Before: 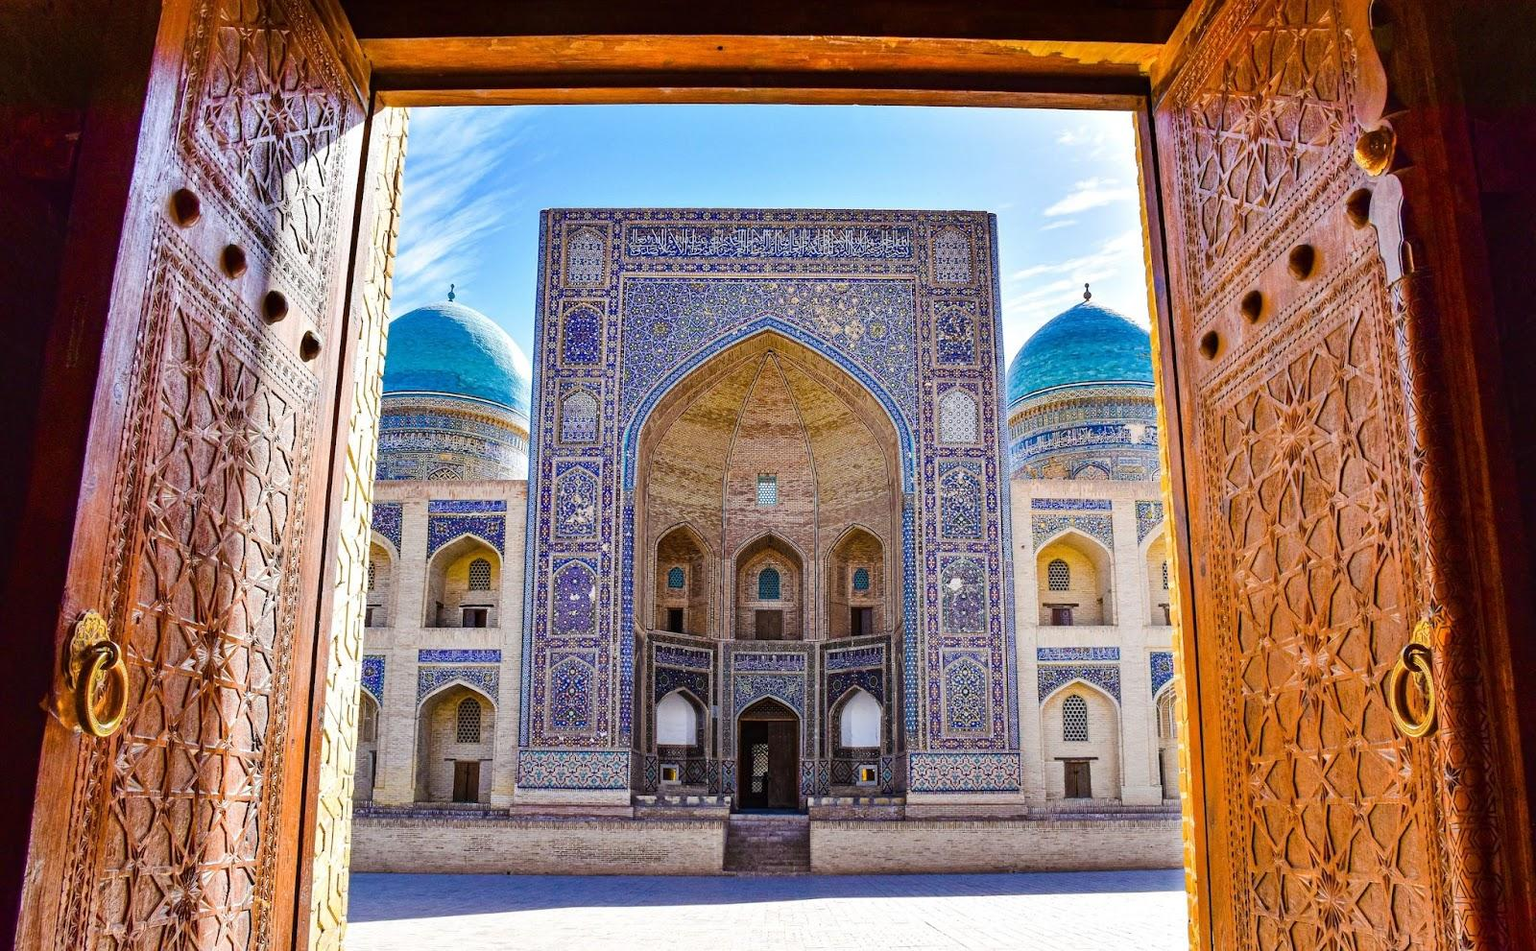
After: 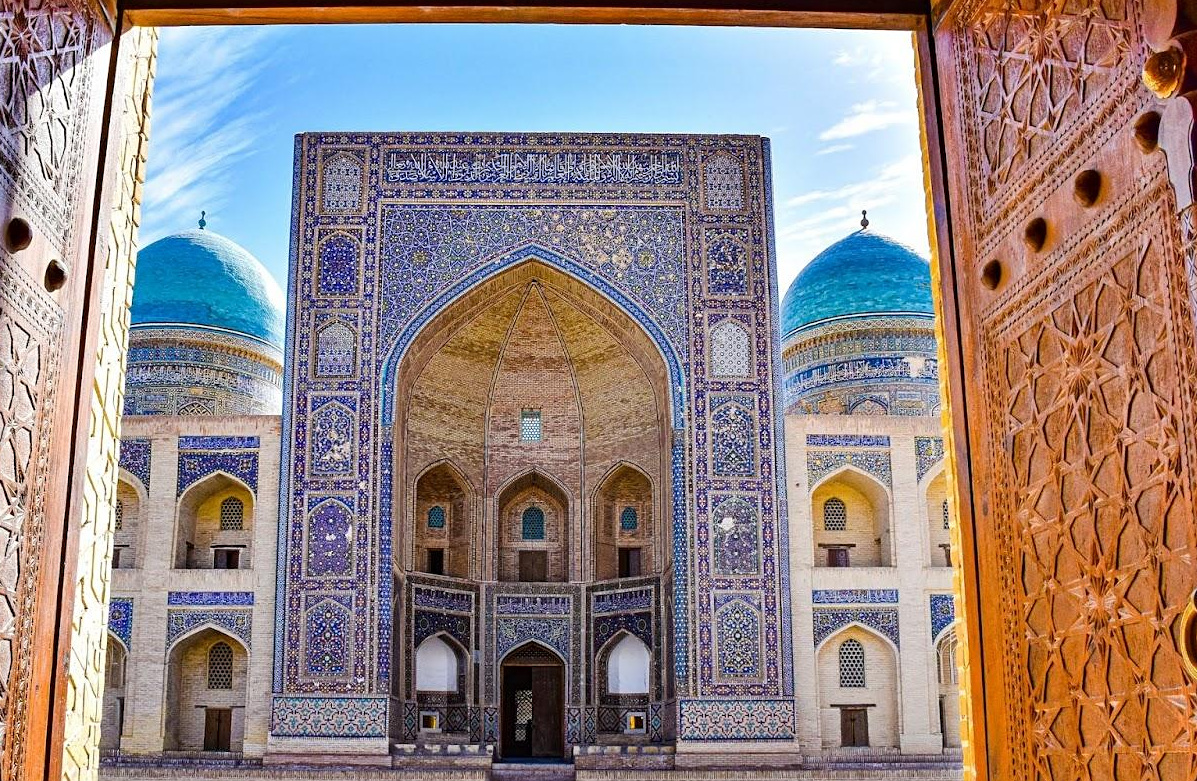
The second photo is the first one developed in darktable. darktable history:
sharpen: amount 0.2
crop: left 16.768%, top 8.653%, right 8.362%, bottom 12.485%
exposure: black level correction 0.001, compensate highlight preservation false
